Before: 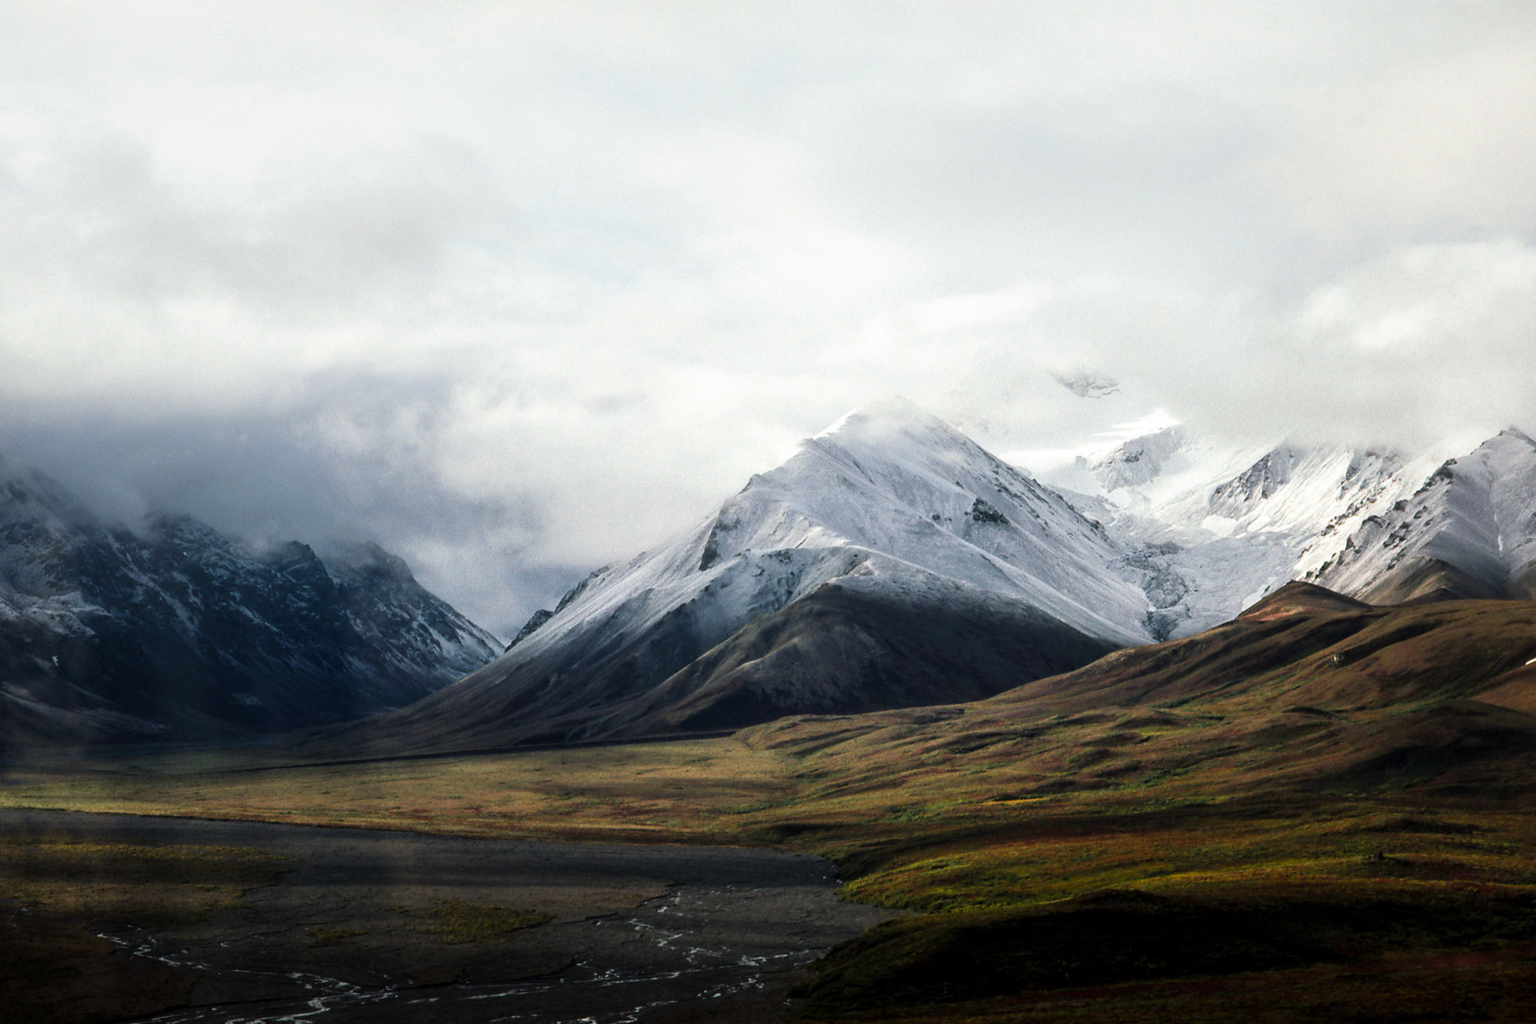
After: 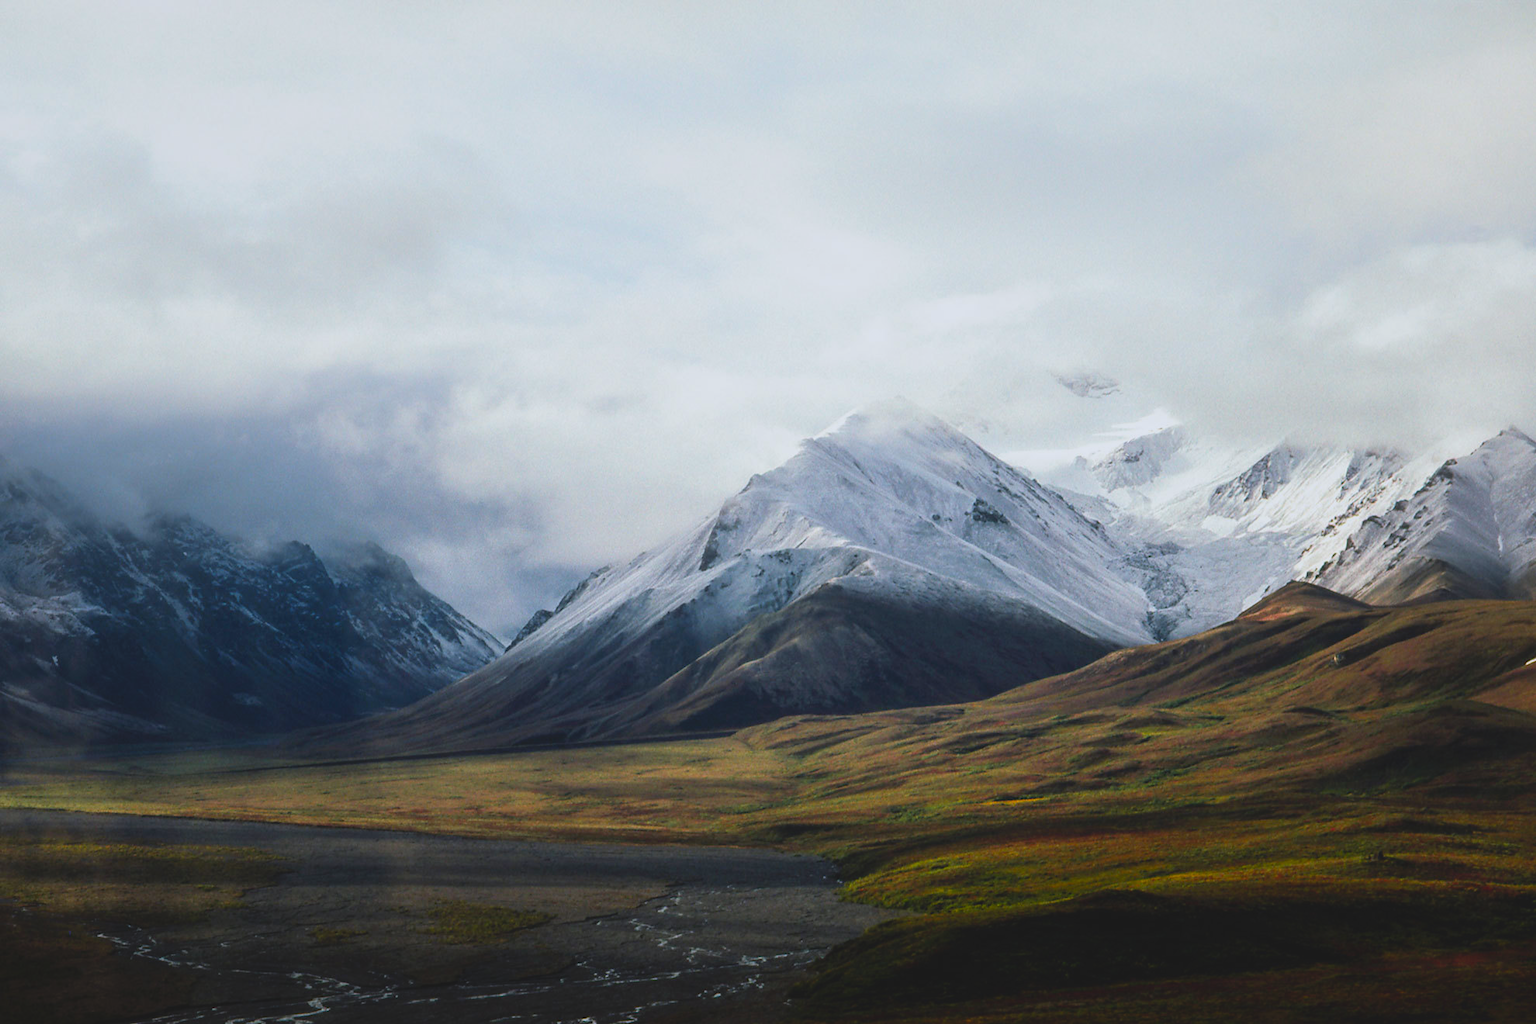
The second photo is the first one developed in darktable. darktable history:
white balance: red 0.98, blue 1.034
contrast brightness saturation: contrast -0.19, saturation 0.19
